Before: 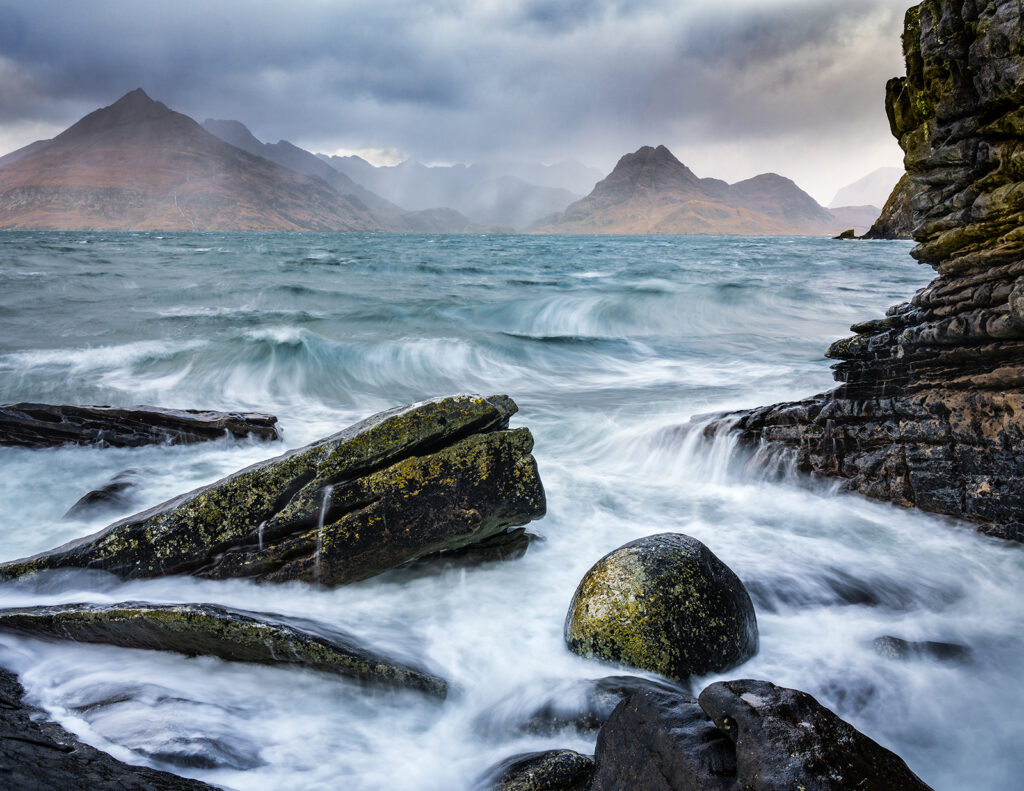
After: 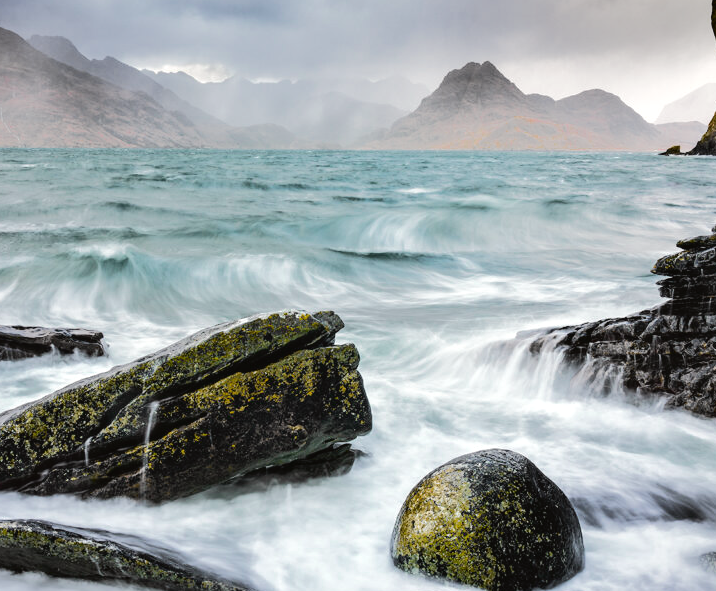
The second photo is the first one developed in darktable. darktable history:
exposure: black level correction 0, exposure 0.7 EV, compensate exposure bias true, compensate highlight preservation false
tone curve: curves: ch0 [(0, 0.019) (0.066, 0.054) (0.184, 0.184) (0.369, 0.417) (0.501, 0.586) (0.617, 0.71) (0.743, 0.787) (0.997, 0.997)]; ch1 [(0, 0) (0.187, 0.156) (0.388, 0.372) (0.437, 0.428) (0.474, 0.472) (0.499, 0.5) (0.521, 0.514) (0.548, 0.567) (0.6, 0.629) (0.82, 0.831) (1, 1)]; ch2 [(0, 0) (0.234, 0.227) (0.352, 0.372) (0.459, 0.484) (0.5, 0.505) (0.518, 0.516) (0.529, 0.541) (0.56, 0.594) (0.607, 0.644) (0.74, 0.771) (0.858, 0.873) (0.999, 0.994)], color space Lab, independent channels, preserve colors none
color zones: curves: ch0 [(0, 0.425) (0.143, 0.422) (0.286, 0.42) (0.429, 0.419) (0.571, 0.419) (0.714, 0.42) (0.857, 0.422) (1, 0.425)]
color balance: output saturation 98.5%
crop and rotate: left 17.046%, top 10.659%, right 12.989%, bottom 14.553%
